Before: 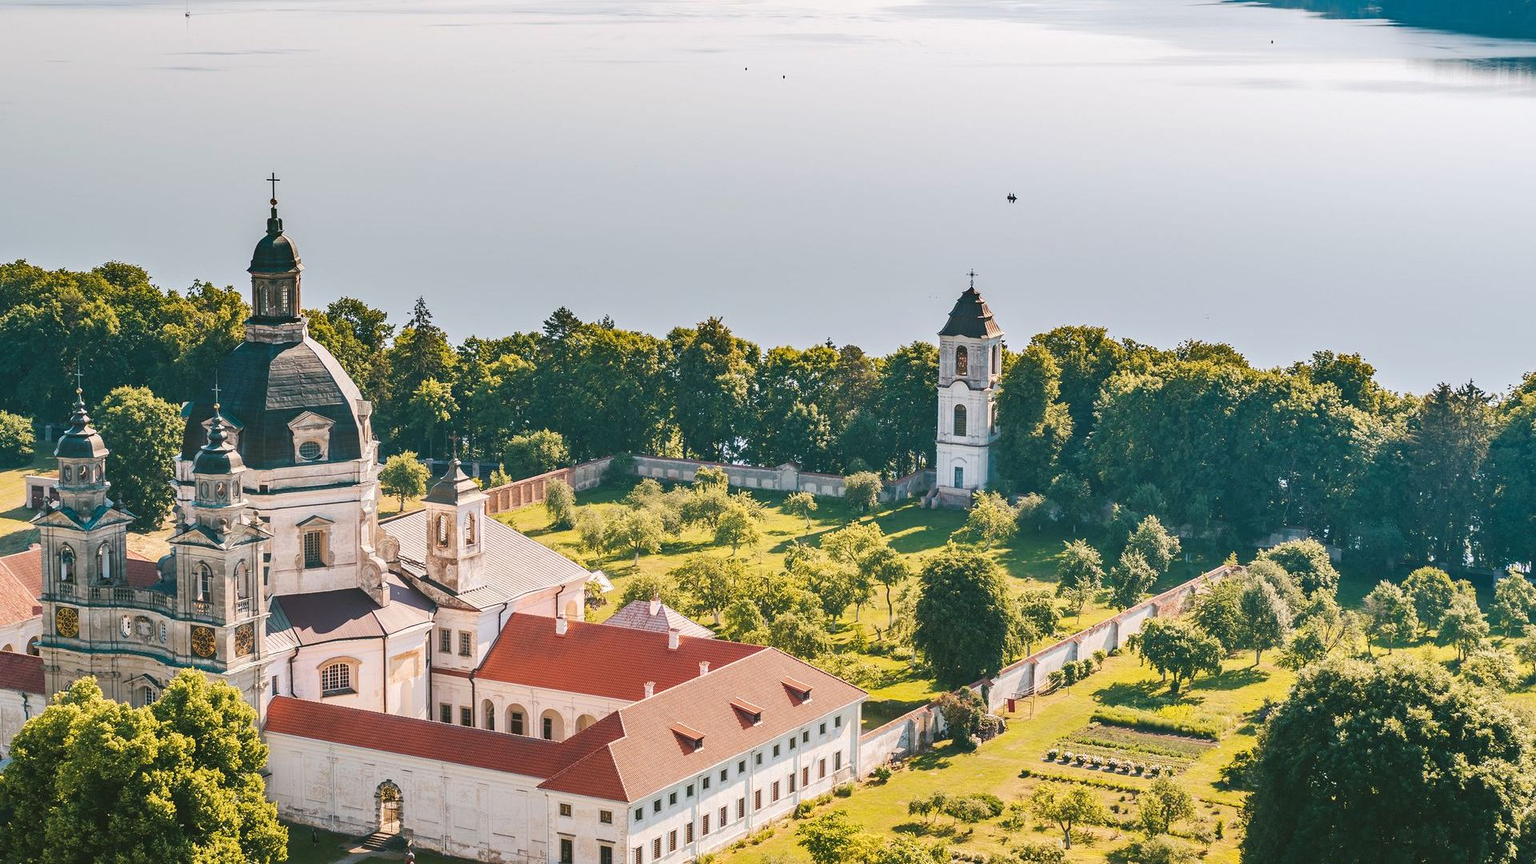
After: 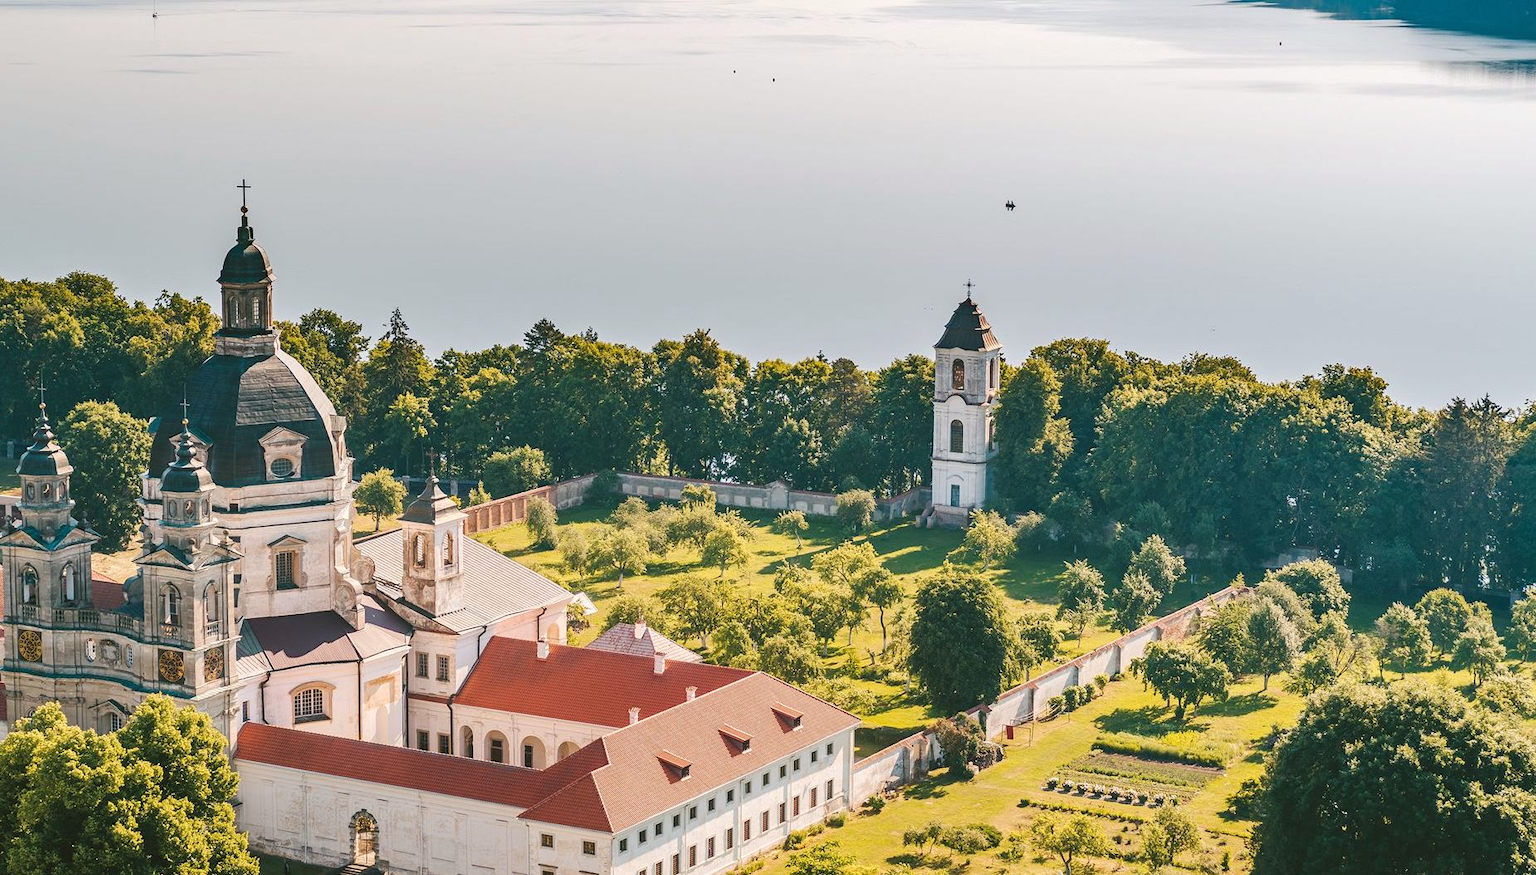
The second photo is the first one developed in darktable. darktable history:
white balance: red 1.009, blue 0.985
crop and rotate: left 2.536%, right 1.107%, bottom 2.246%
